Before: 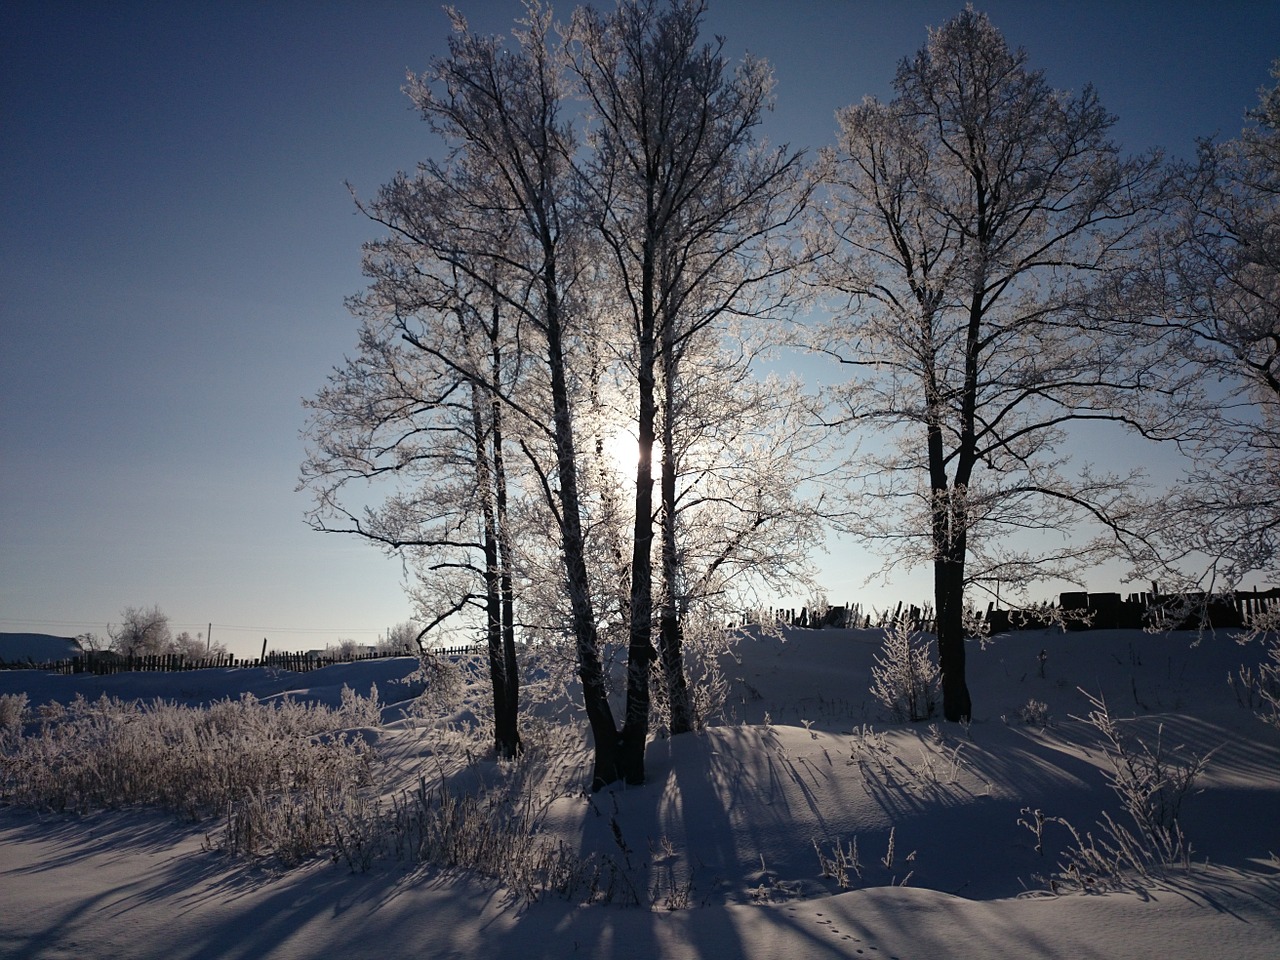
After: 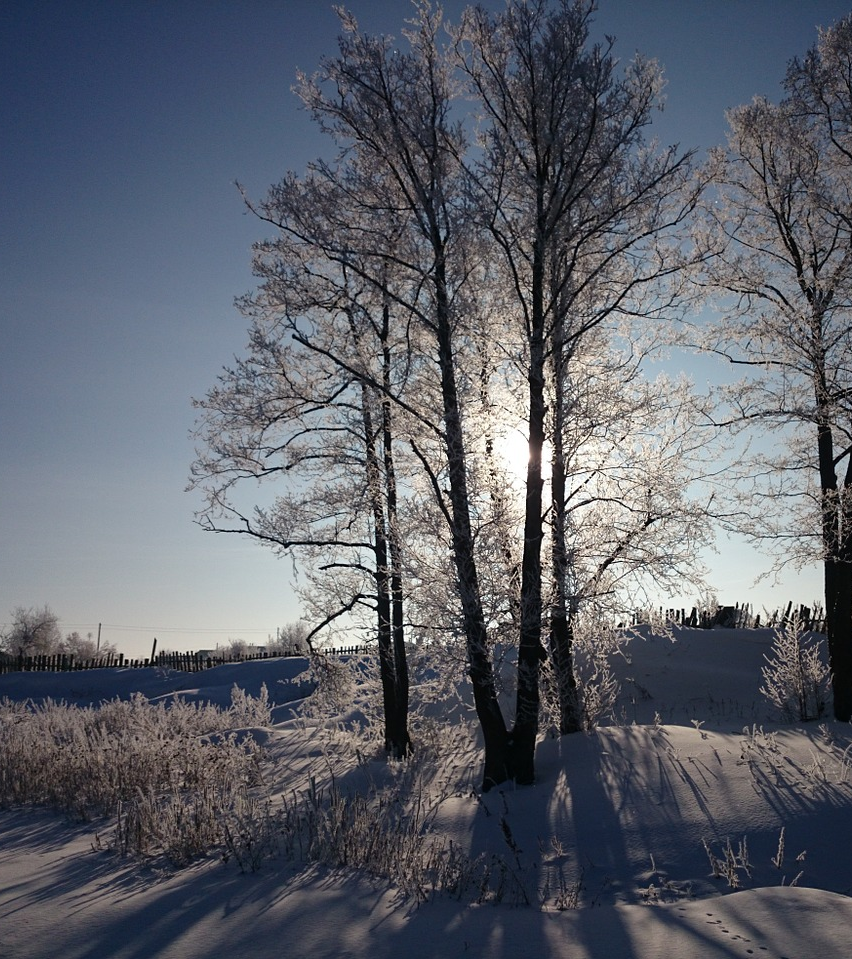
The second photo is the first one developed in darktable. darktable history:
crop and rotate: left 8.594%, right 24.838%
